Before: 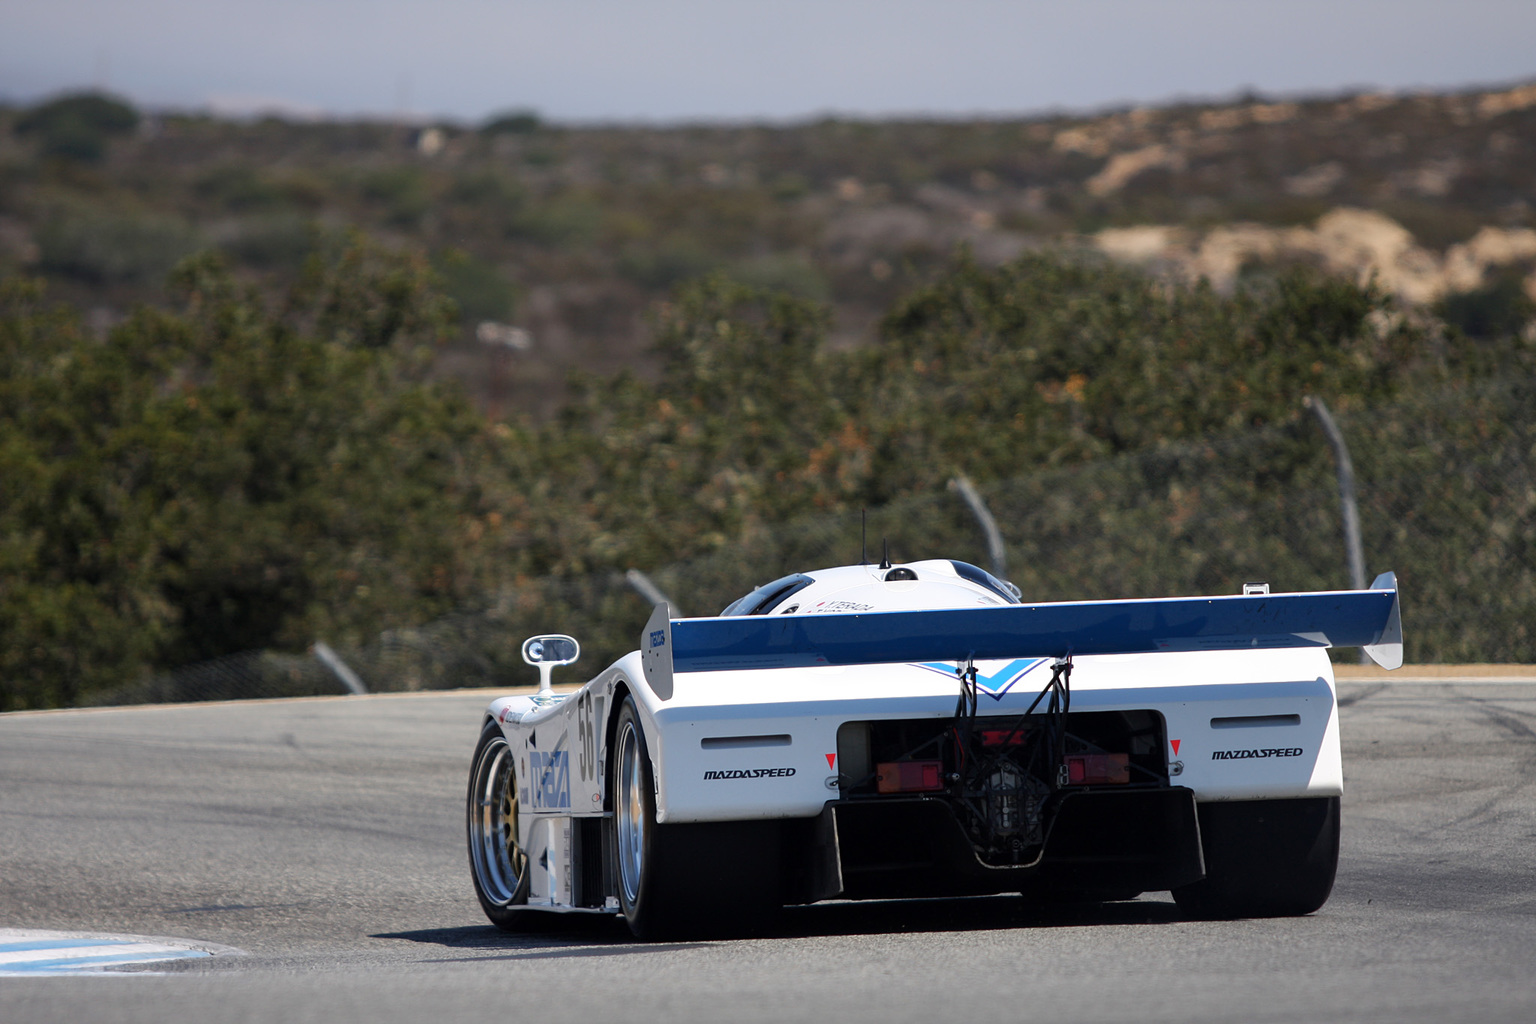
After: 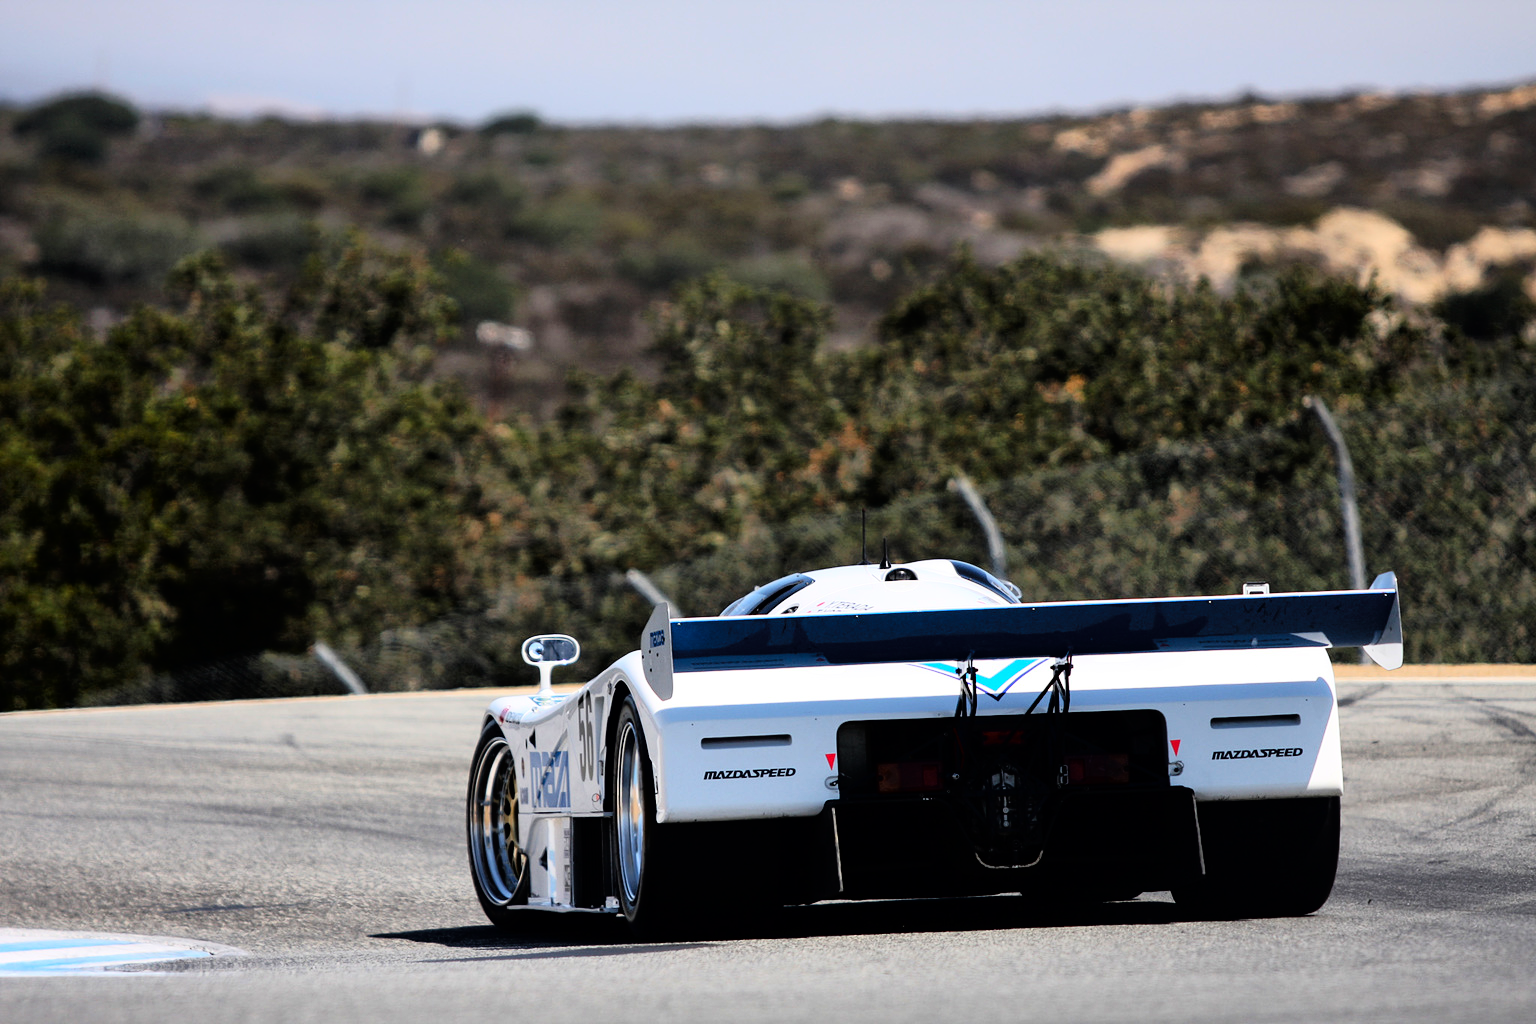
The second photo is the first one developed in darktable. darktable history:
exposure: exposure 0.014 EV, compensate highlight preservation false
contrast brightness saturation: contrast 0.28
shadows and highlights: on, module defaults
tone curve: curves: ch0 [(0, 0) (0.082, 0.02) (0.129, 0.078) (0.275, 0.301) (0.67, 0.809) (1, 1)], color space Lab, linked channels, preserve colors none
